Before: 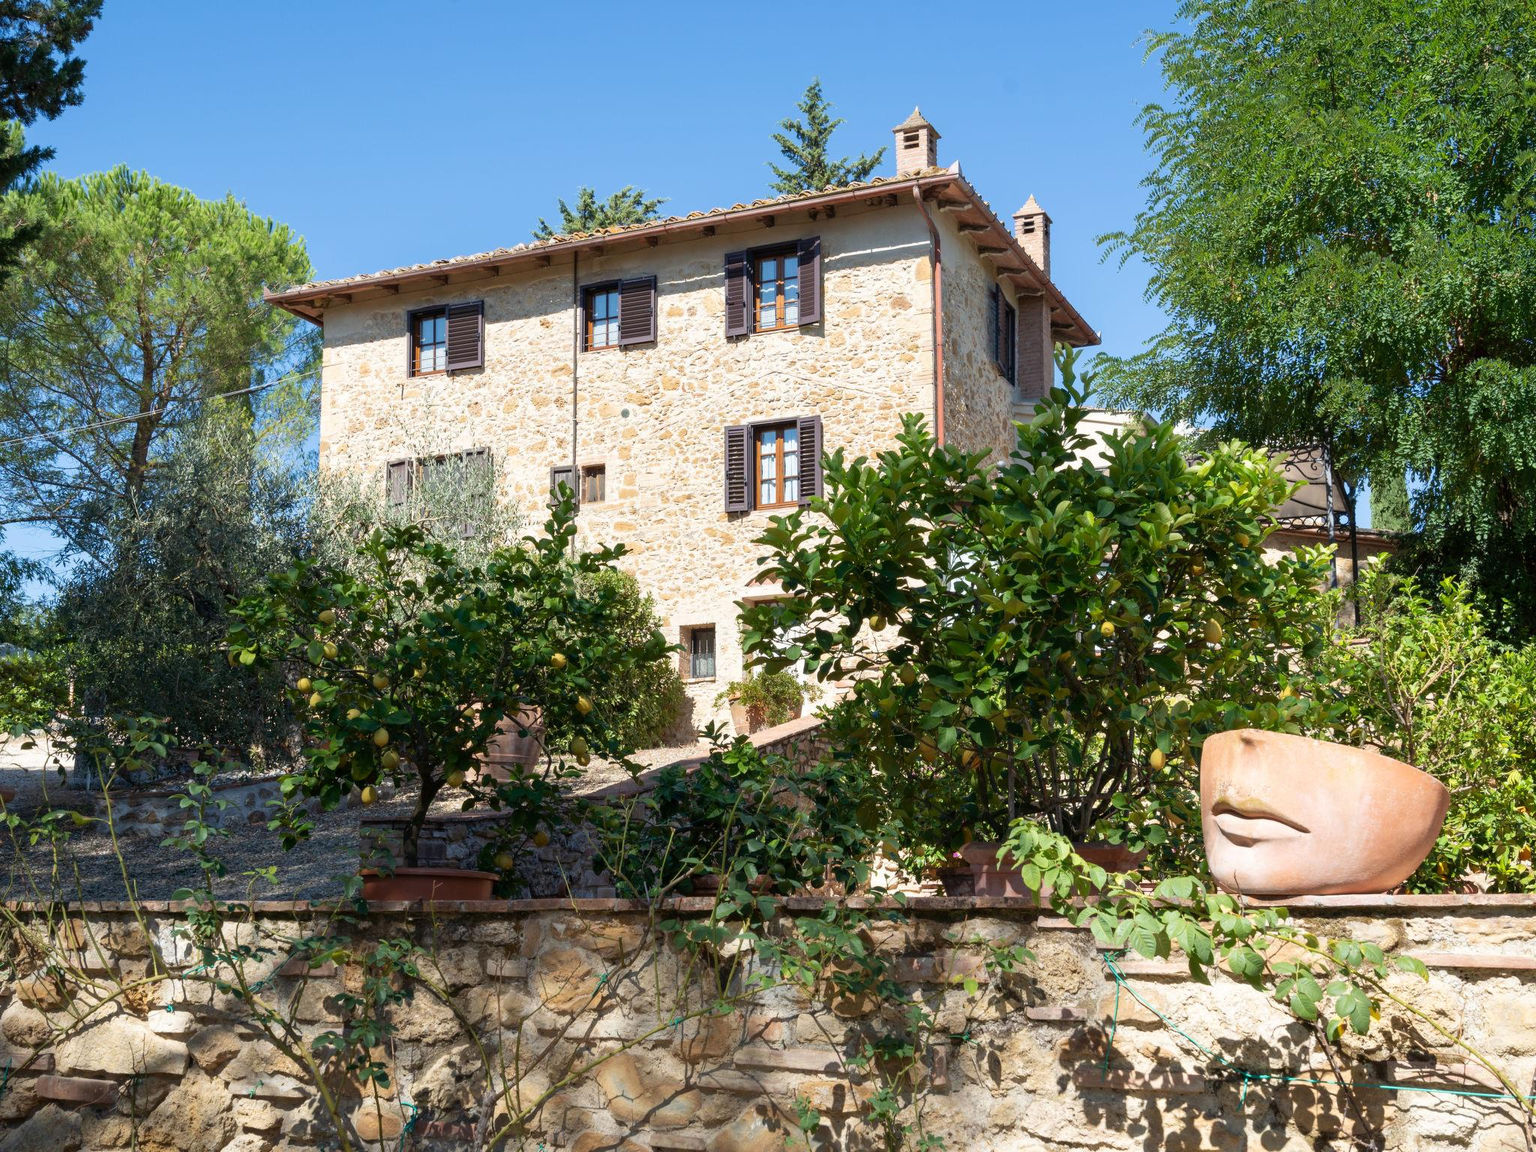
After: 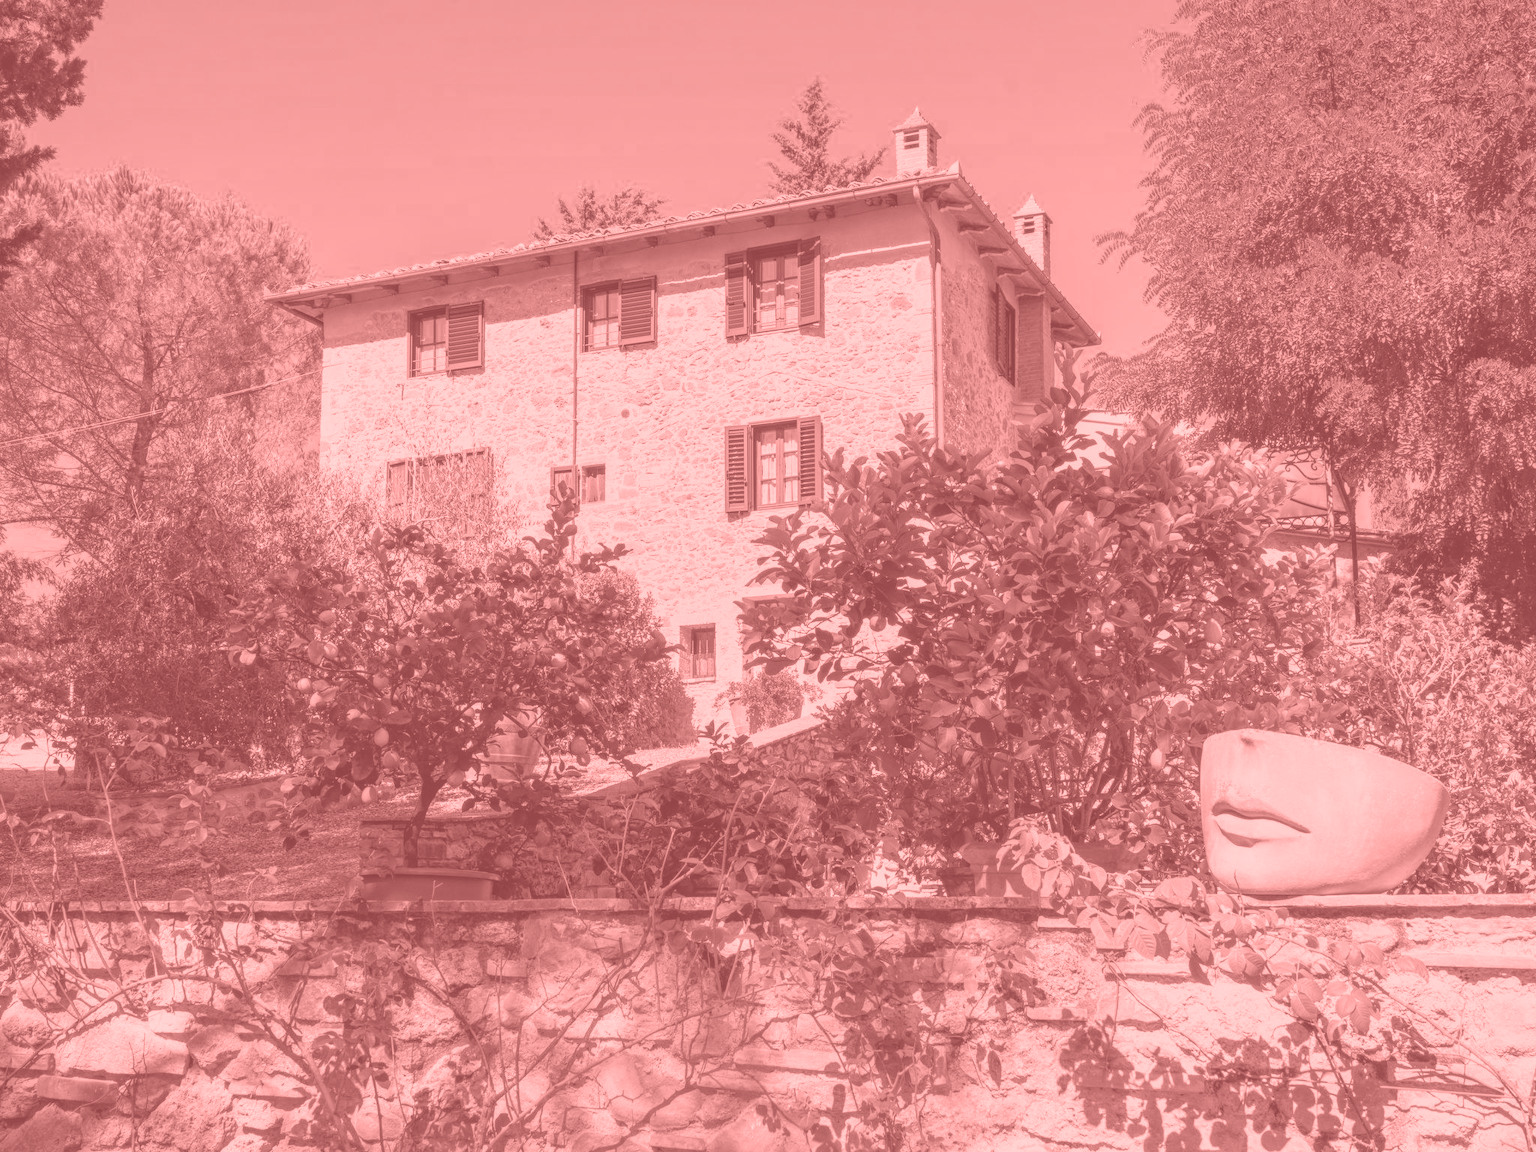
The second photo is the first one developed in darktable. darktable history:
colorize: saturation 51%, source mix 50.67%, lightness 50.67%
color balance rgb: perceptual saturation grading › global saturation 20%, perceptual saturation grading › highlights -25%, perceptual saturation grading › shadows 25%
local contrast: highlights 61%, detail 143%, midtone range 0.428
color zones: curves: ch0 [(0.25, 0.5) (0.636, 0.25) (0.75, 0.5)]
